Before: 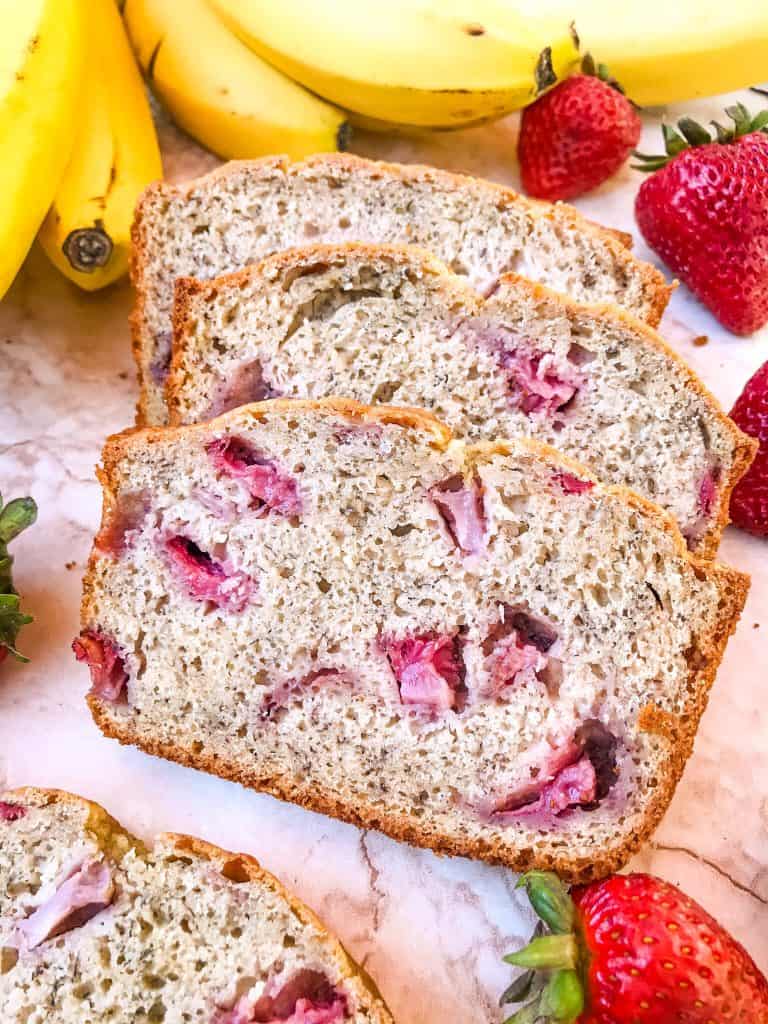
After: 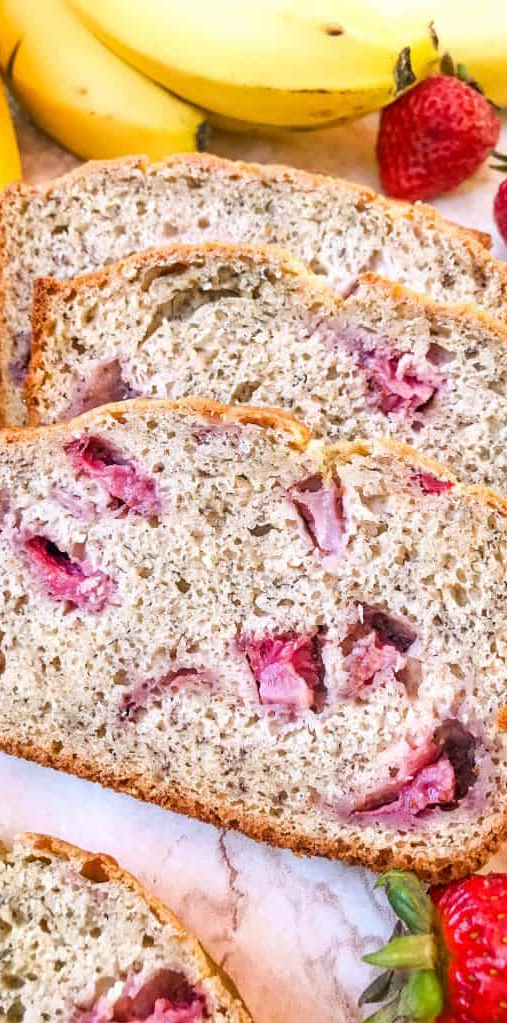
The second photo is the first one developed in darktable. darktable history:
crop and rotate: left 18.385%, right 15.476%
